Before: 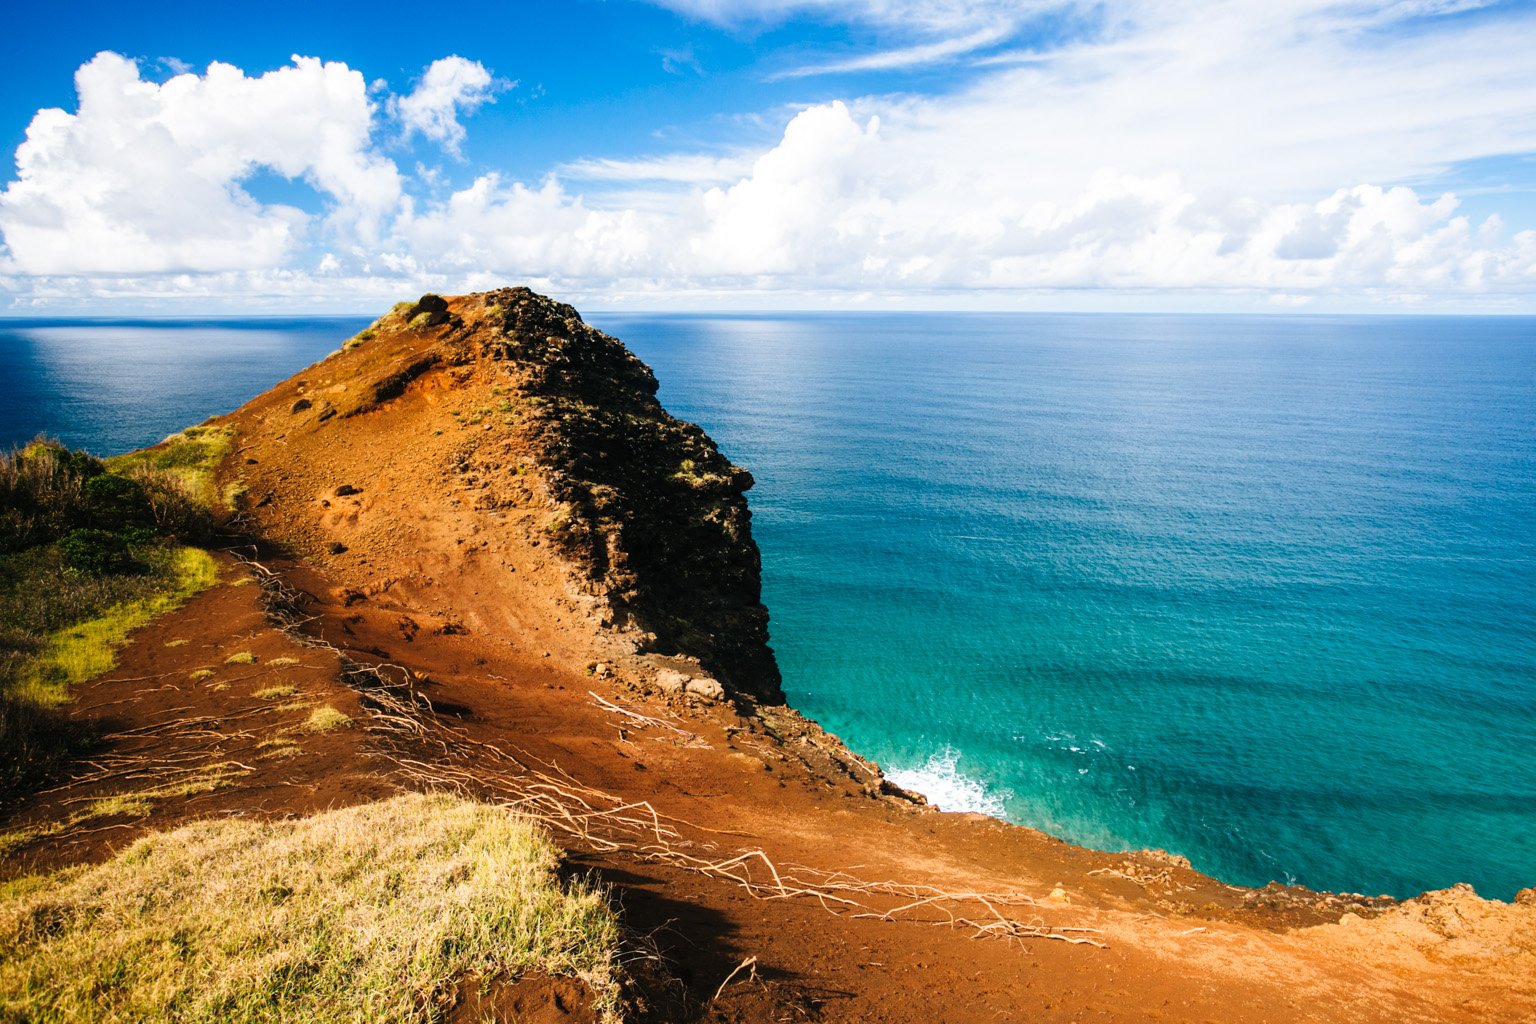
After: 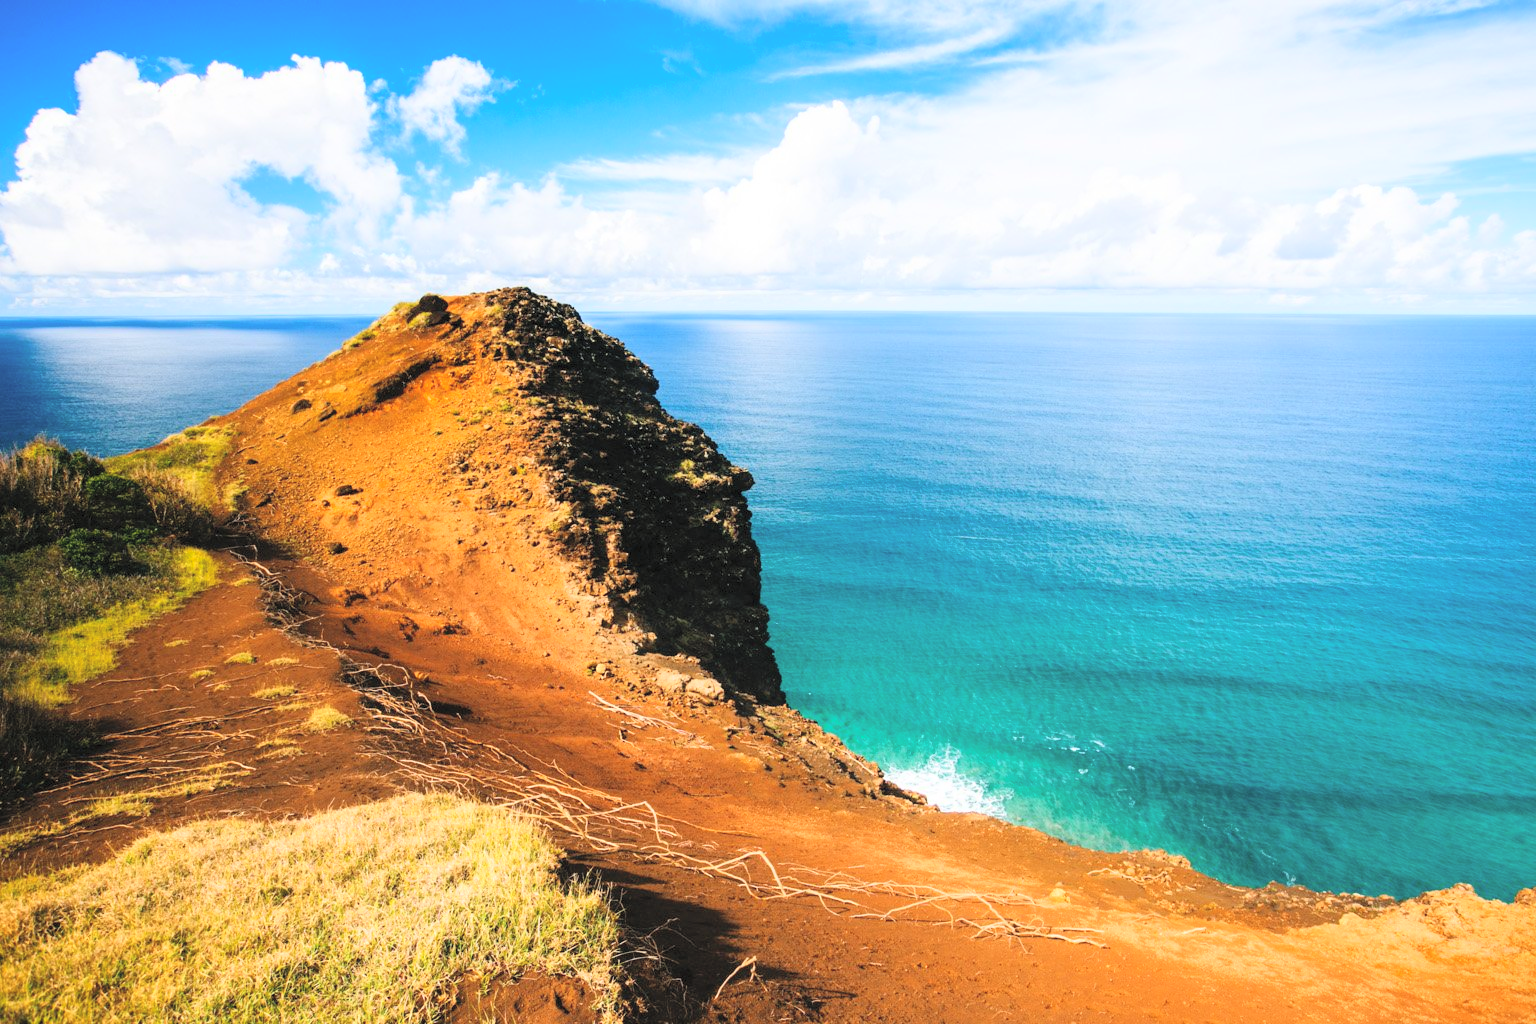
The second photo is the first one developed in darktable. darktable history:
contrast brightness saturation: contrast 0.099, brightness 0.305, saturation 0.14
